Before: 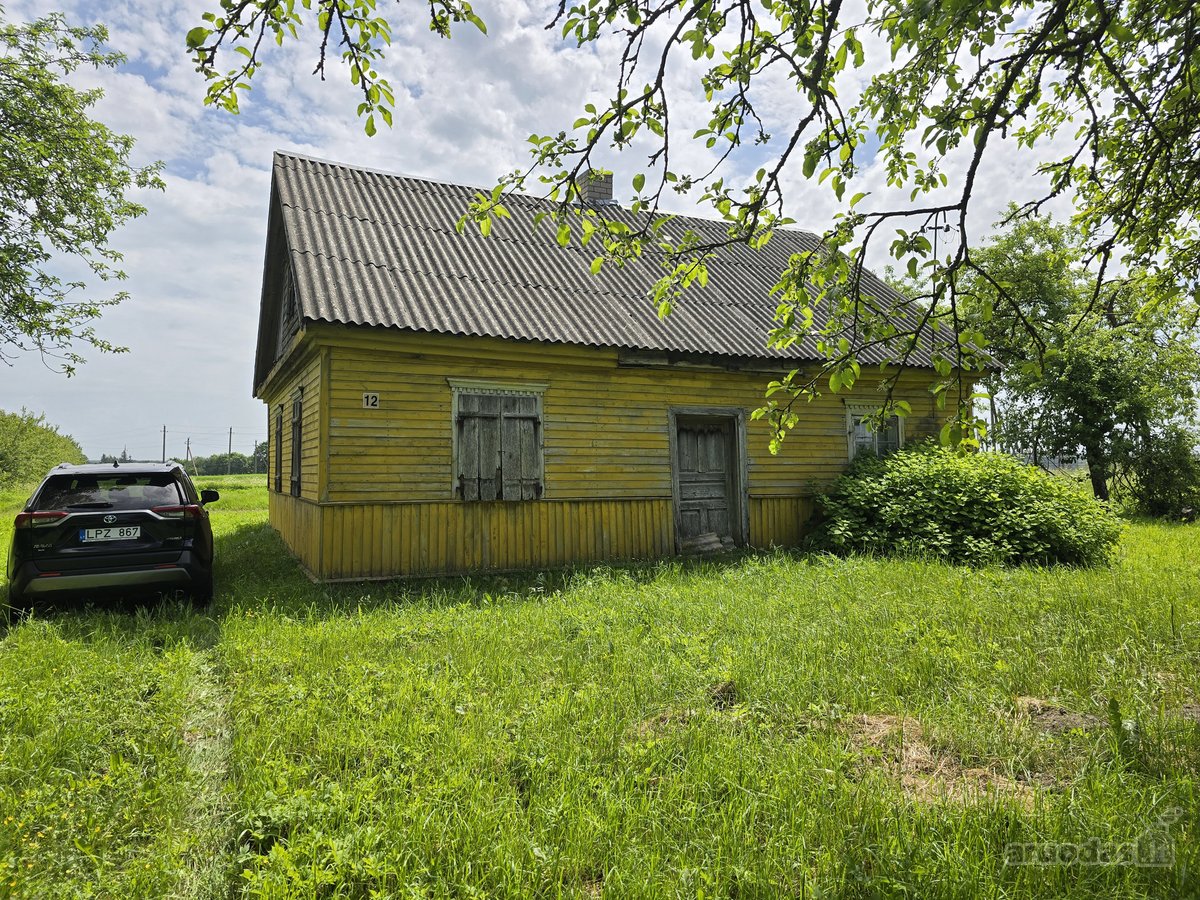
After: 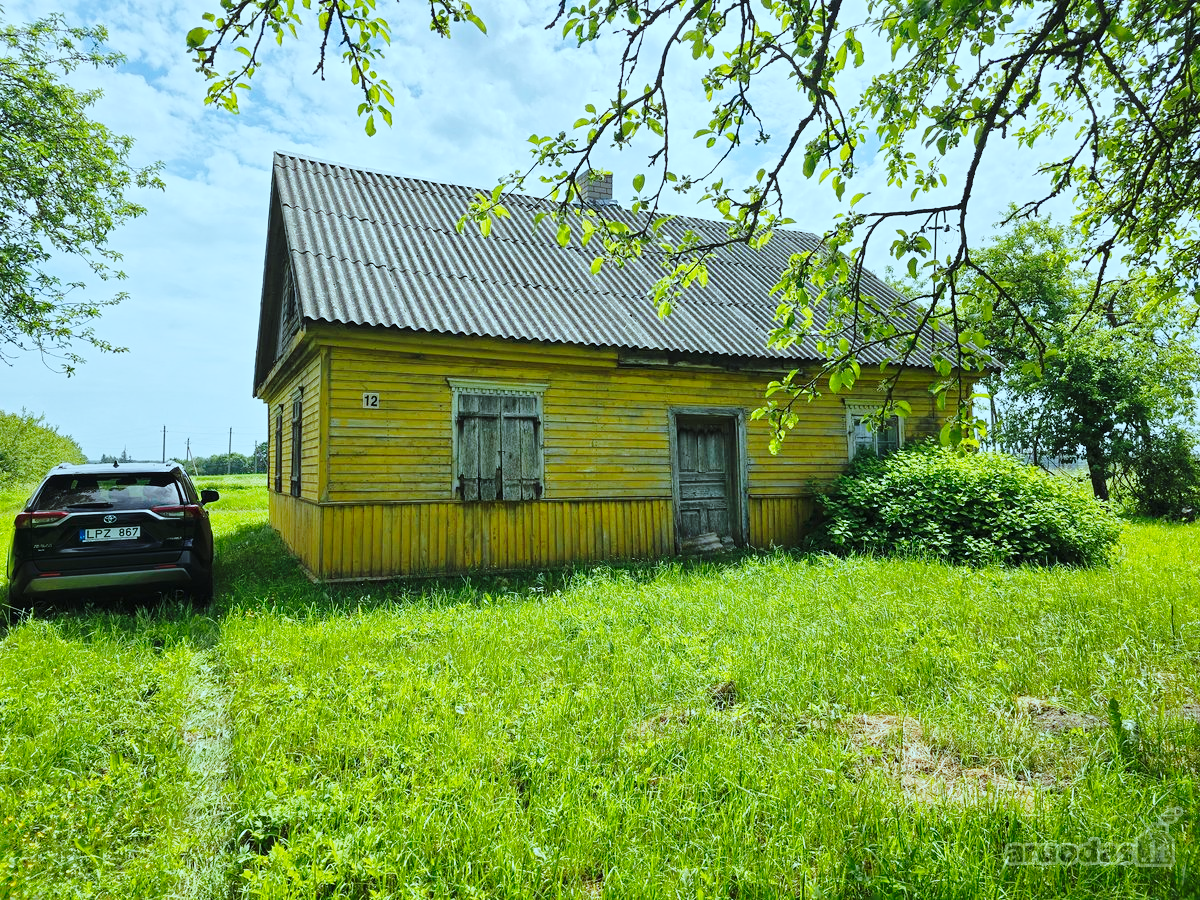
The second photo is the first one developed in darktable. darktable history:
shadows and highlights: shadows 24.99, white point adjustment -3.1, highlights -29.91, highlights color adjustment 0.132%
color correction: highlights a* -11.87, highlights b* -14.84
base curve: curves: ch0 [(0, 0) (0.028, 0.03) (0.121, 0.232) (0.46, 0.748) (0.859, 0.968) (1, 1)], preserve colors none
